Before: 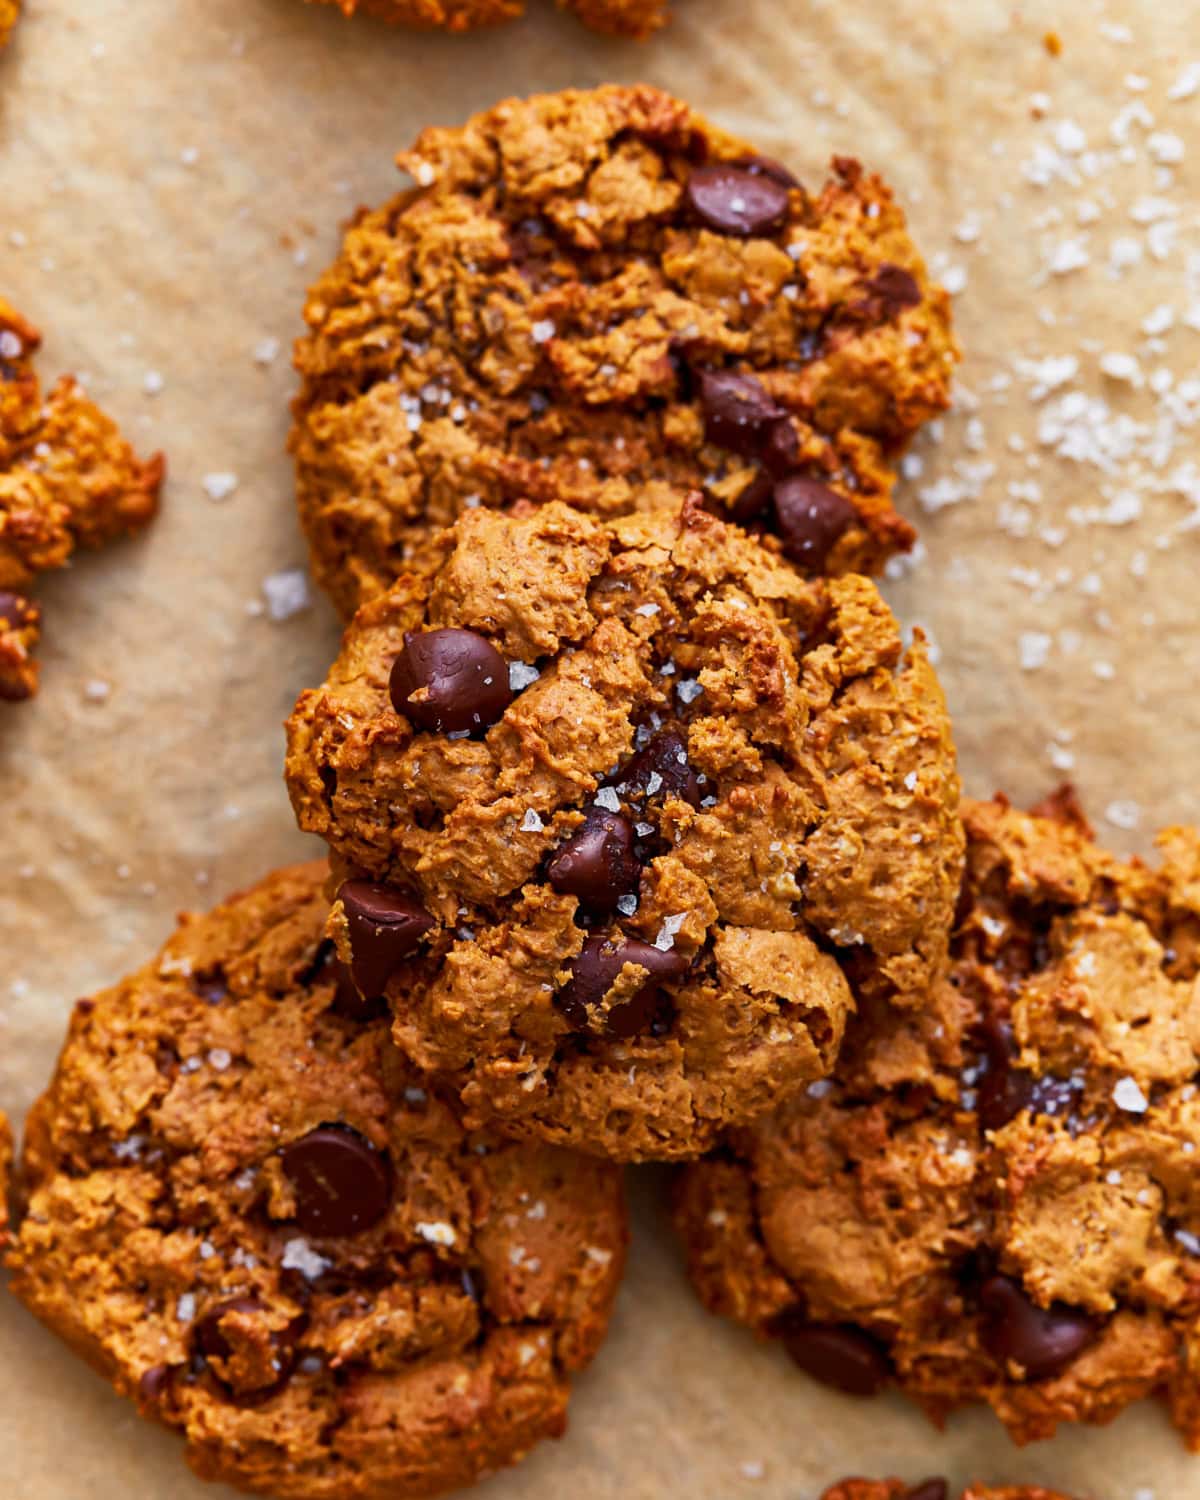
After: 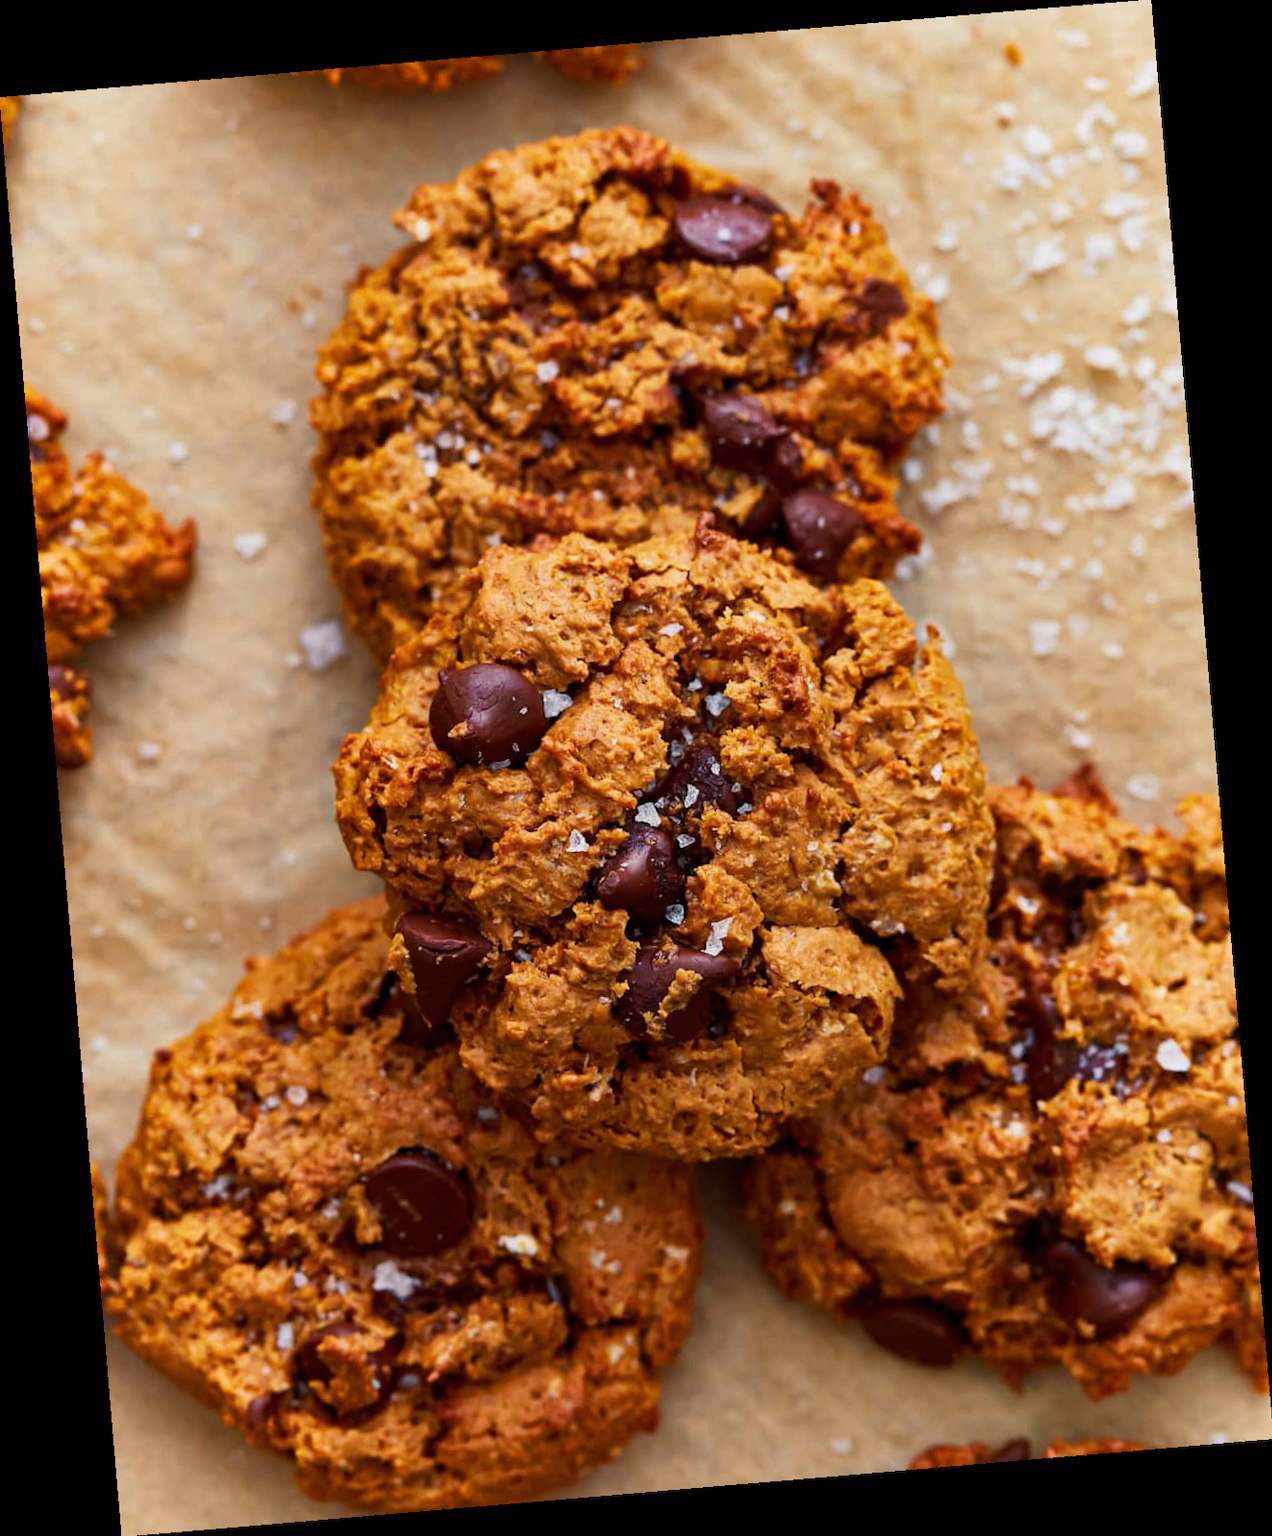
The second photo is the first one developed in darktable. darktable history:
rotate and perspective: rotation -4.86°, automatic cropping off
exposure: exposure -0.072 EV, compensate highlight preservation false
